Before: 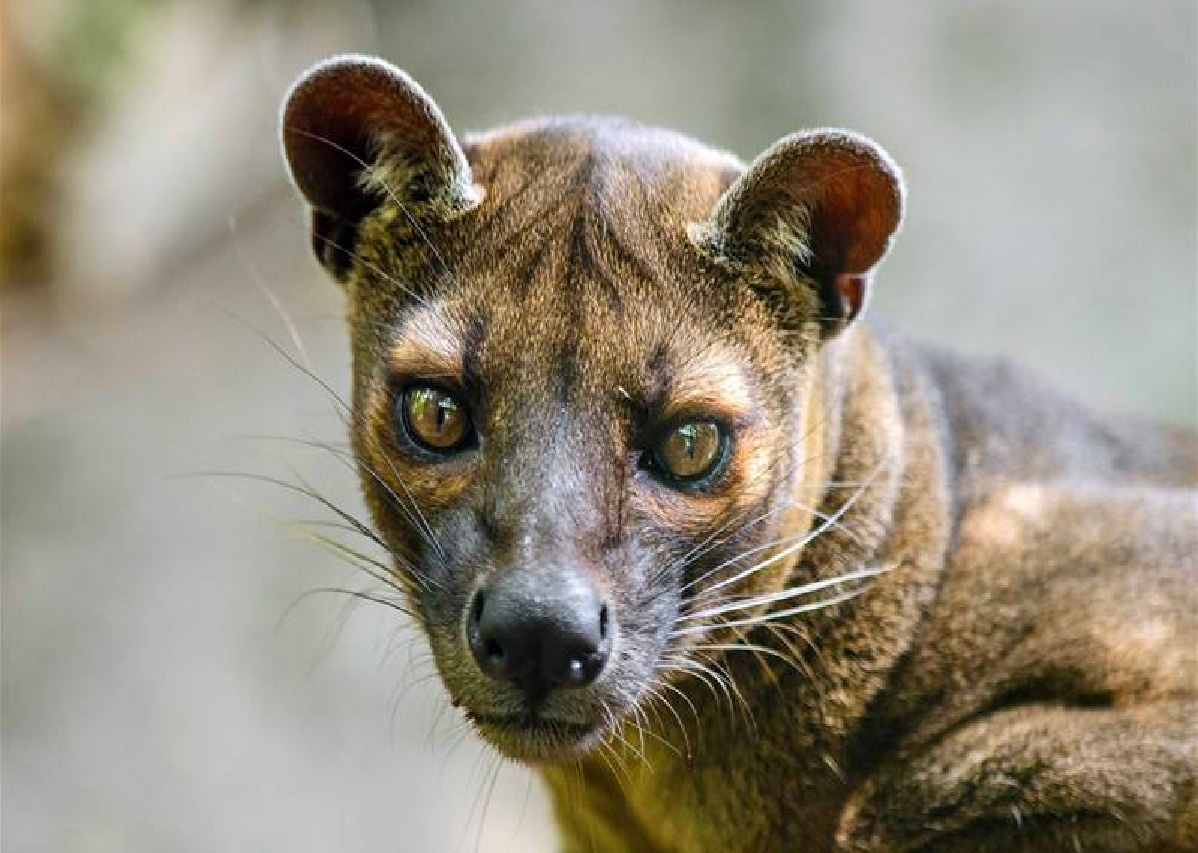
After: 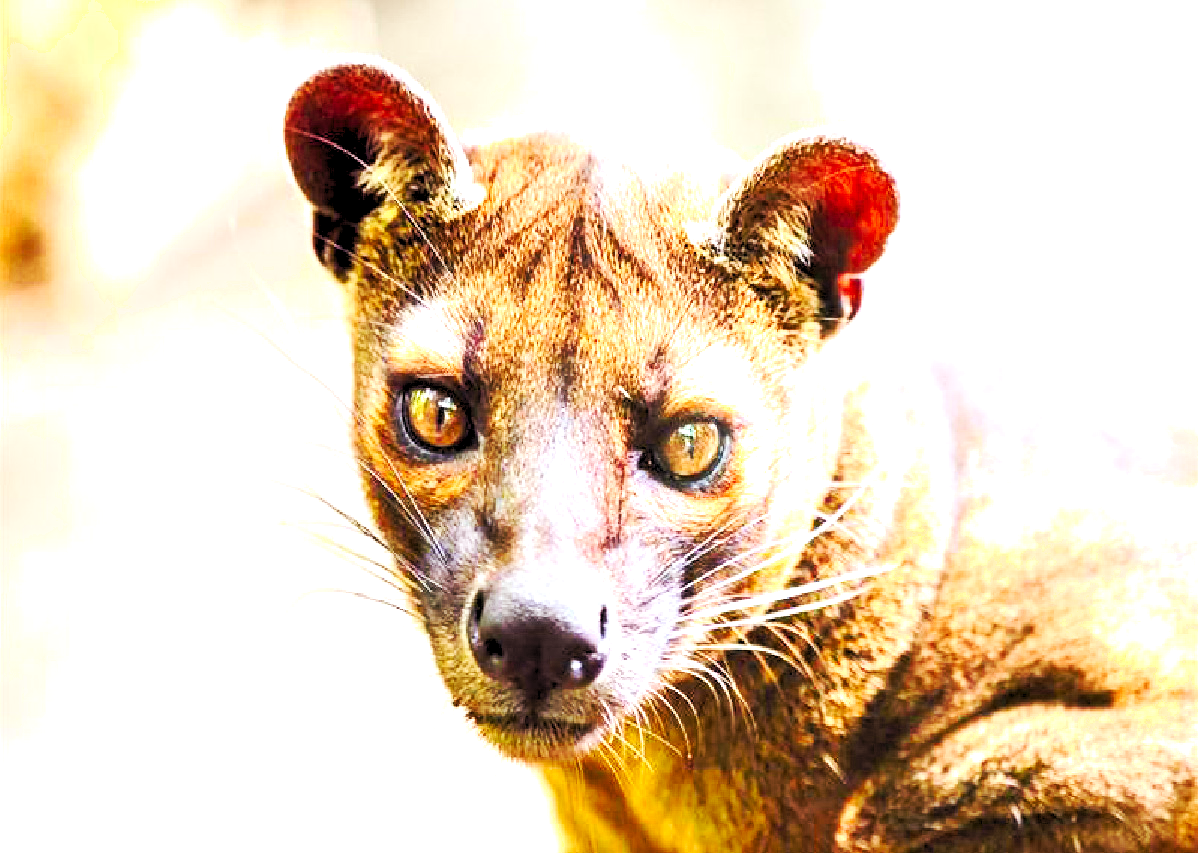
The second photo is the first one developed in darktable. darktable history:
exposure: black level correction 0, exposure 0.95 EV, compensate exposure bias true, compensate highlight preservation false
levels: levels [0.036, 0.364, 0.827]
rgb levels: mode RGB, independent channels, levels [[0, 0.474, 1], [0, 0.5, 1], [0, 0.5, 1]]
base curve: curves: ch0 [(0, 0) (0.073, 0.04) (0.157, 0.139) (0.492, 0.492) (0.758, 0.758) (1, 1)], preserve colors none
shadows and highlights: shadows 0, highlights 40
